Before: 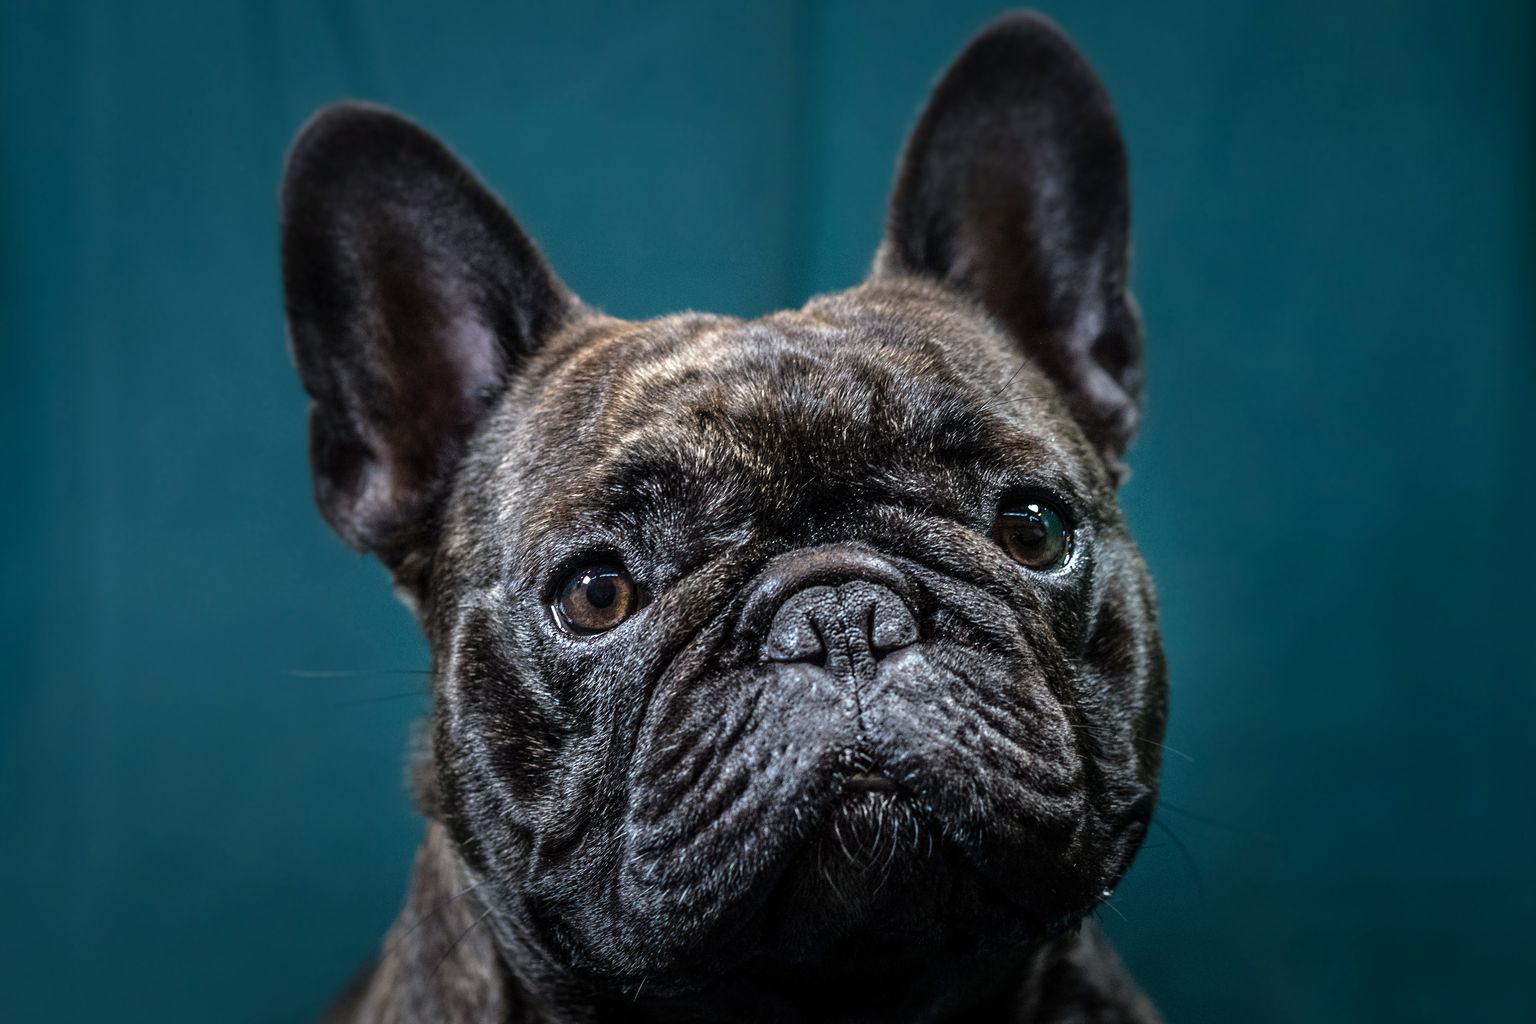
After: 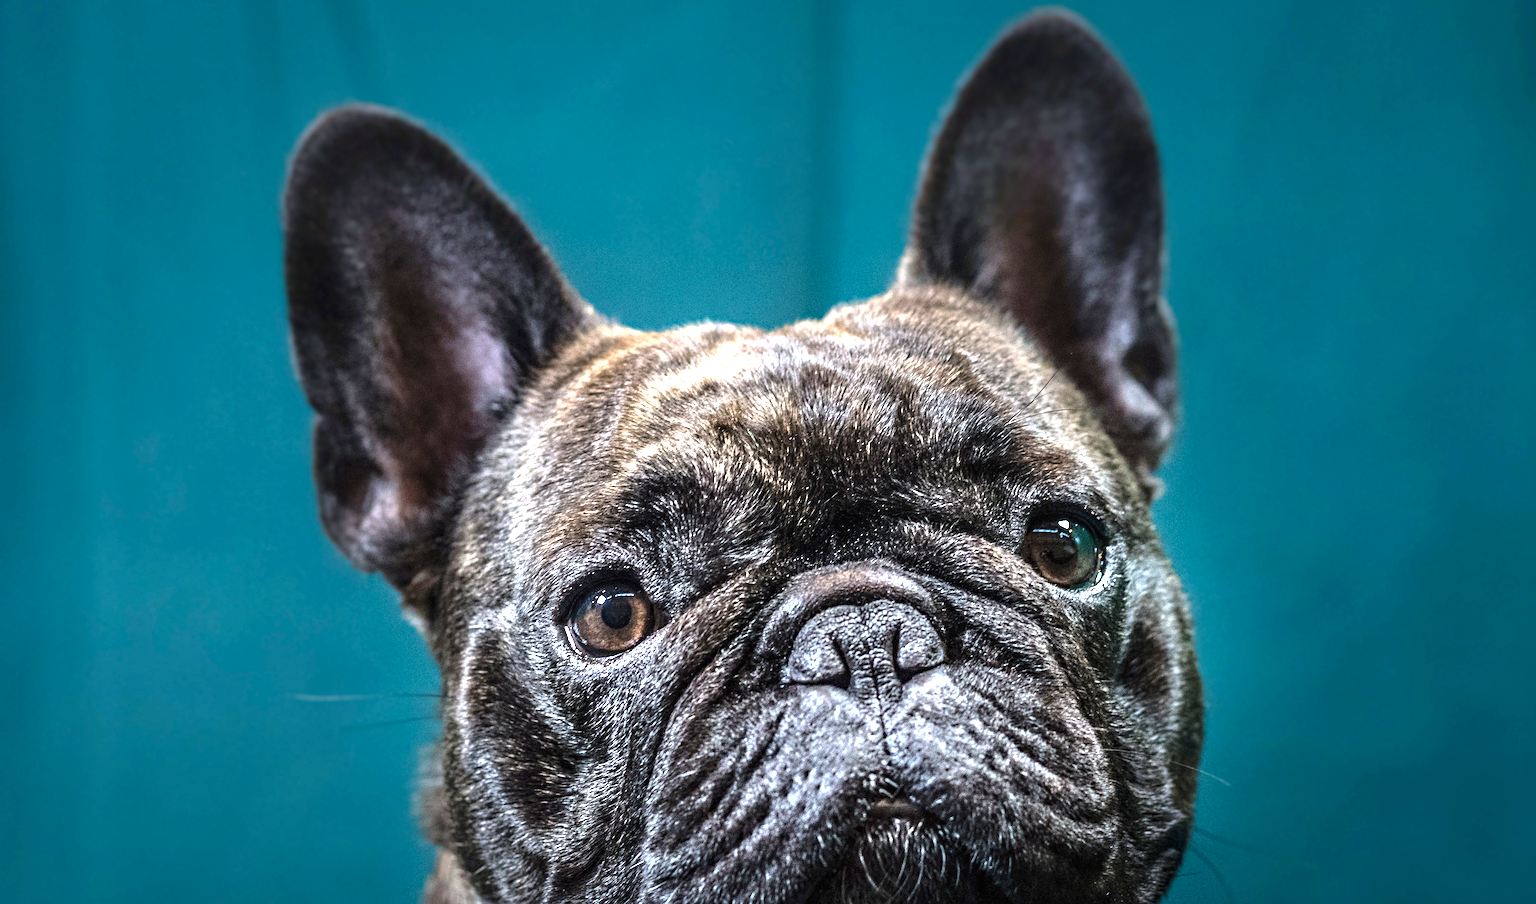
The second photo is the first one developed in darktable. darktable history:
crop and rotate: angle 0.136°, left 0.242%, right 2.816%, bottom 14.334%
haze removal: compatibility mode true, adaptive false
exposure: black level correction 0, exposure 1.401 EV, compensate exposure bias true, compensate highlight preservation false
tone equalizer: on, module defaults
